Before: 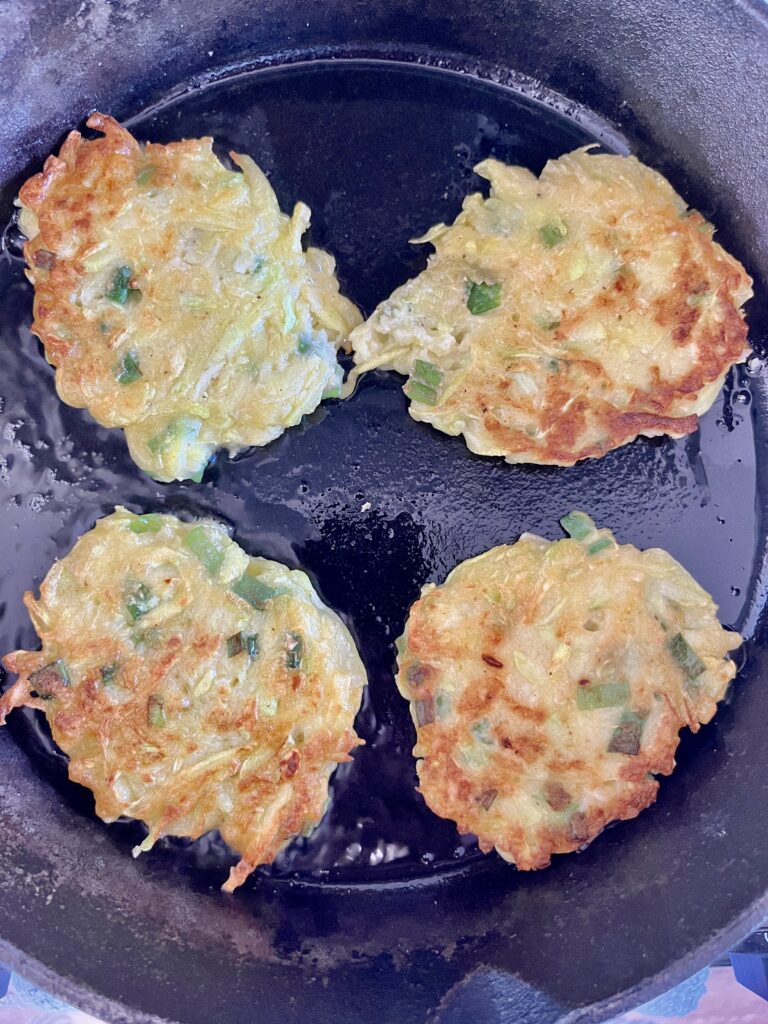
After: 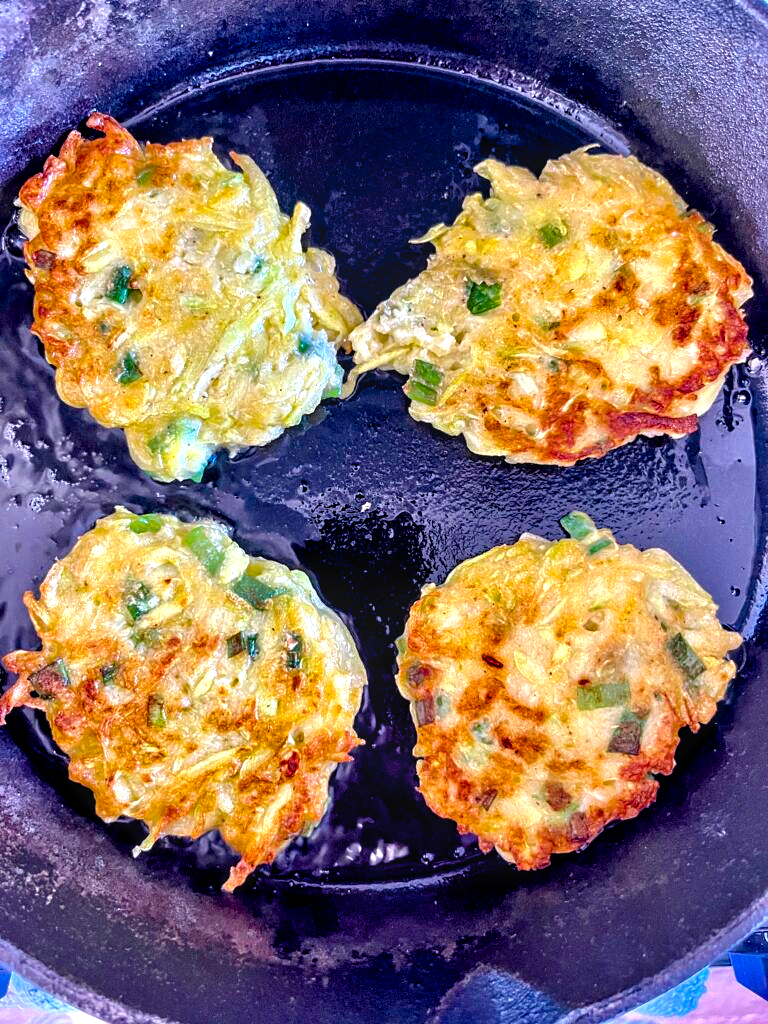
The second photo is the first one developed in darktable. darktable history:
local contrast: highlights 61%, detail 143%, midtone range 0.428
sharpen: amount 0.2
color balance rgb: linear chroma grading › global chroma 9%, perceptual saturation grading › global saturation 36%, perceptual saturation grading › shadows 35%, perceptual brilliance grading › global brilliance 15%, perceptual brilliance grading › shadows -35%, global vibrance 15%
